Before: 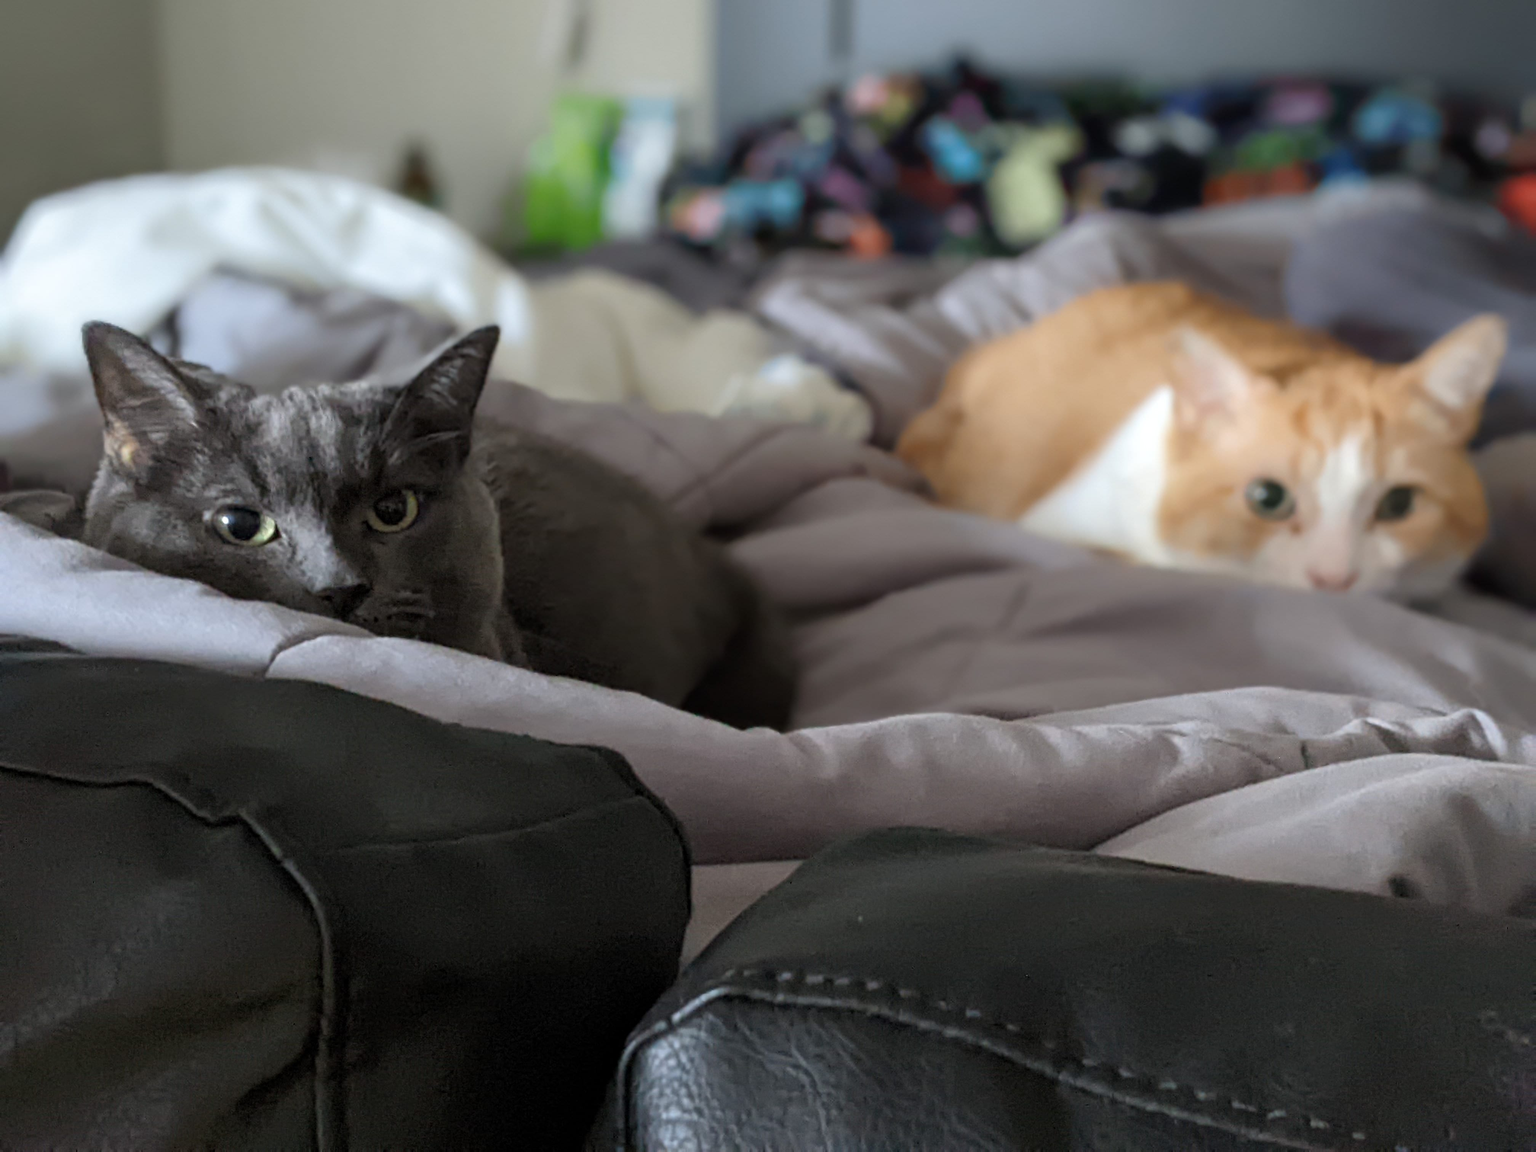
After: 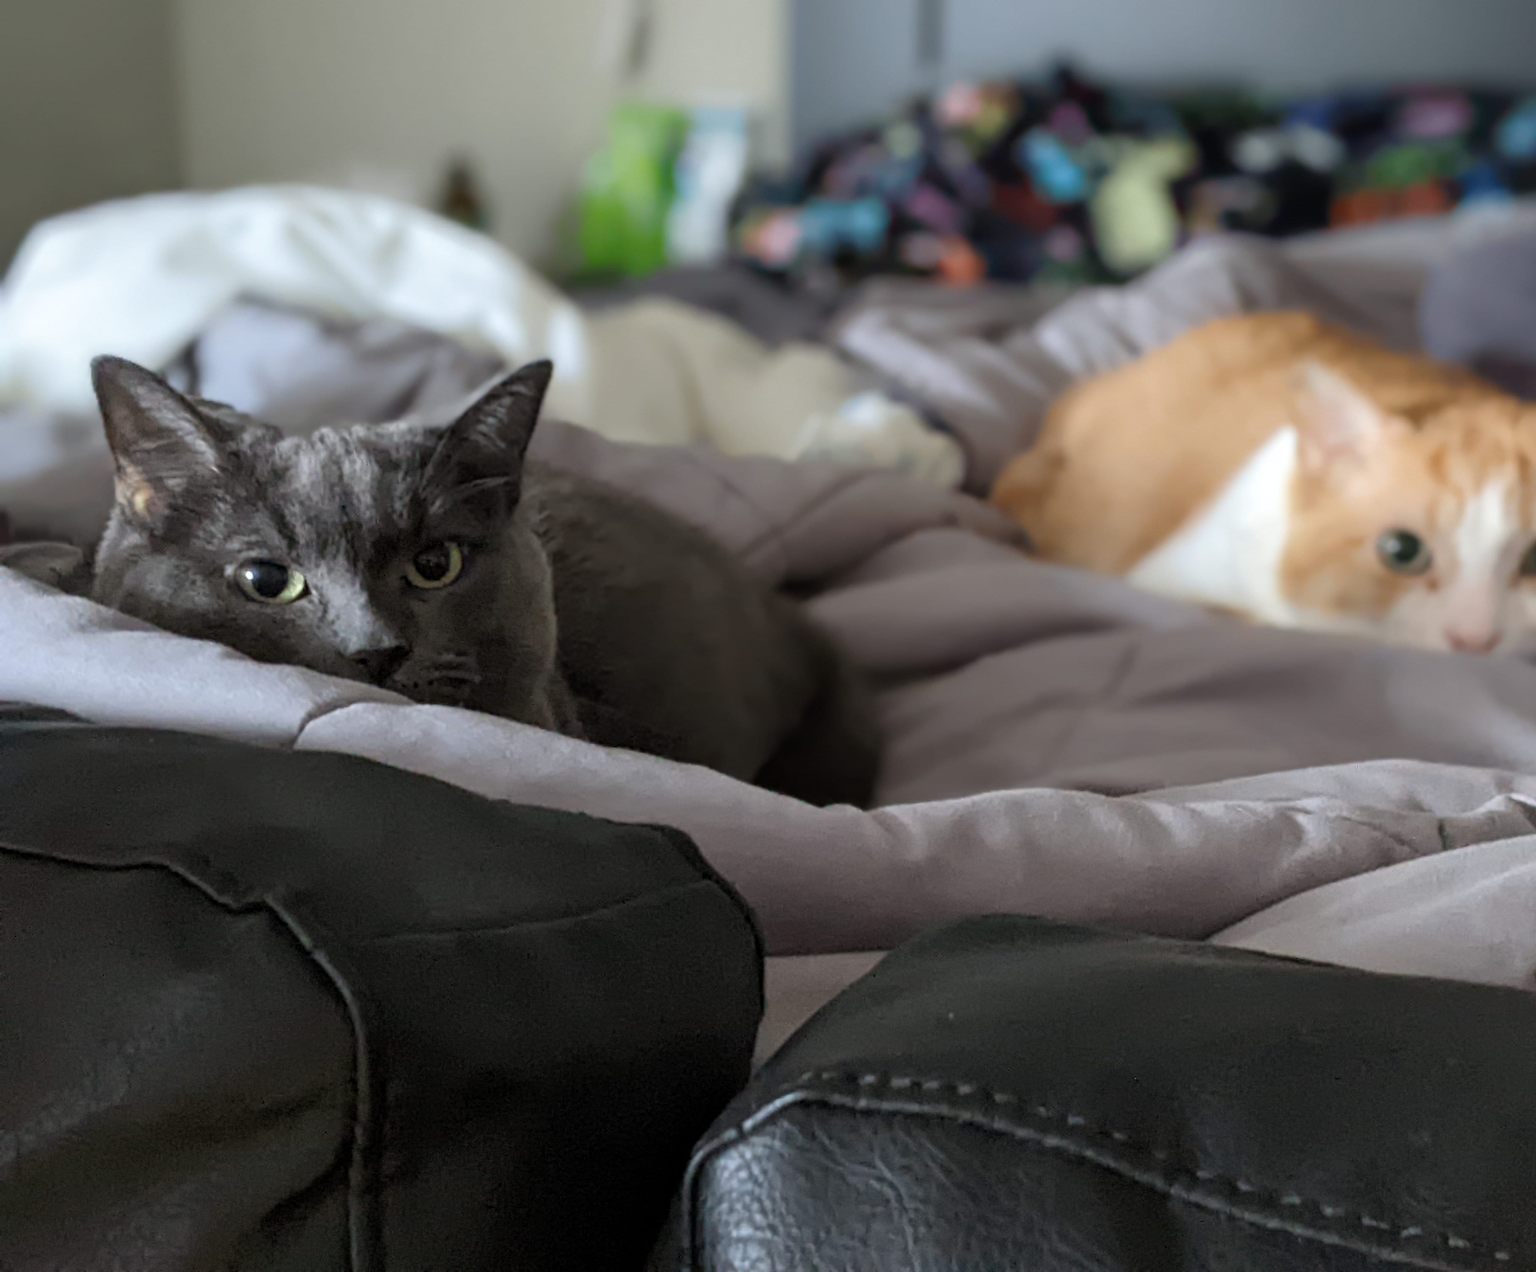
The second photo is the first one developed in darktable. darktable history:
crop: right 9.509%, bottom 0.031%
tone equalizer: on, module defaults
